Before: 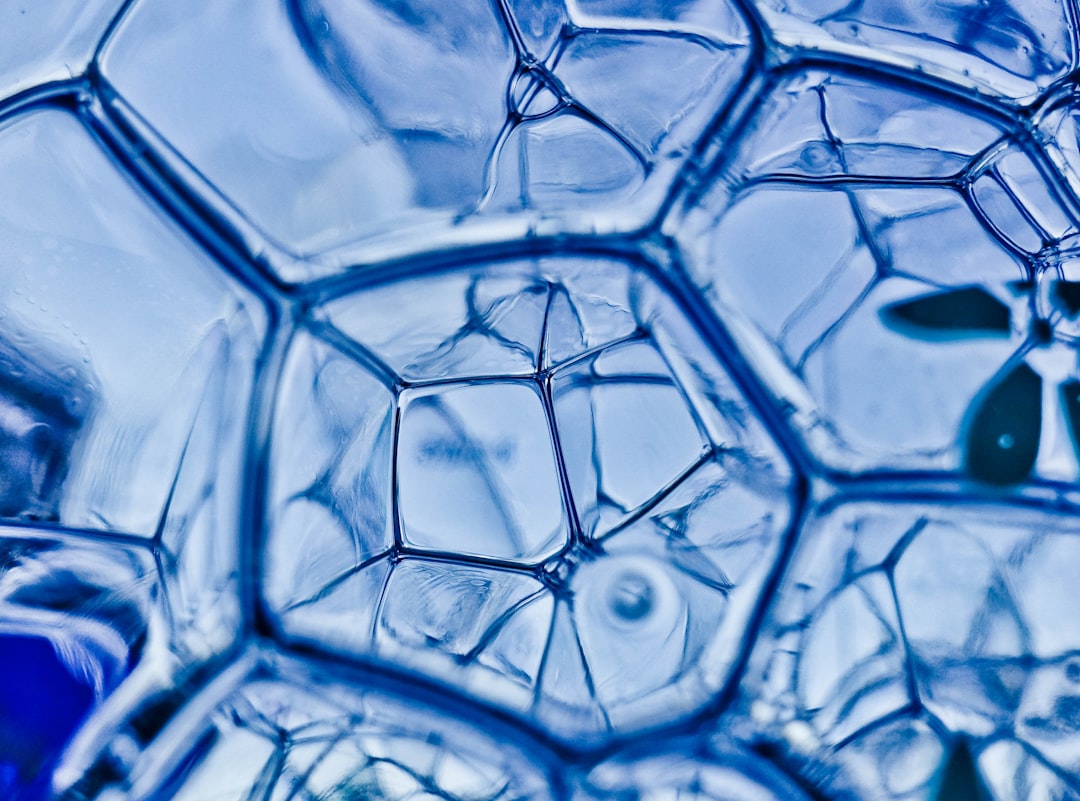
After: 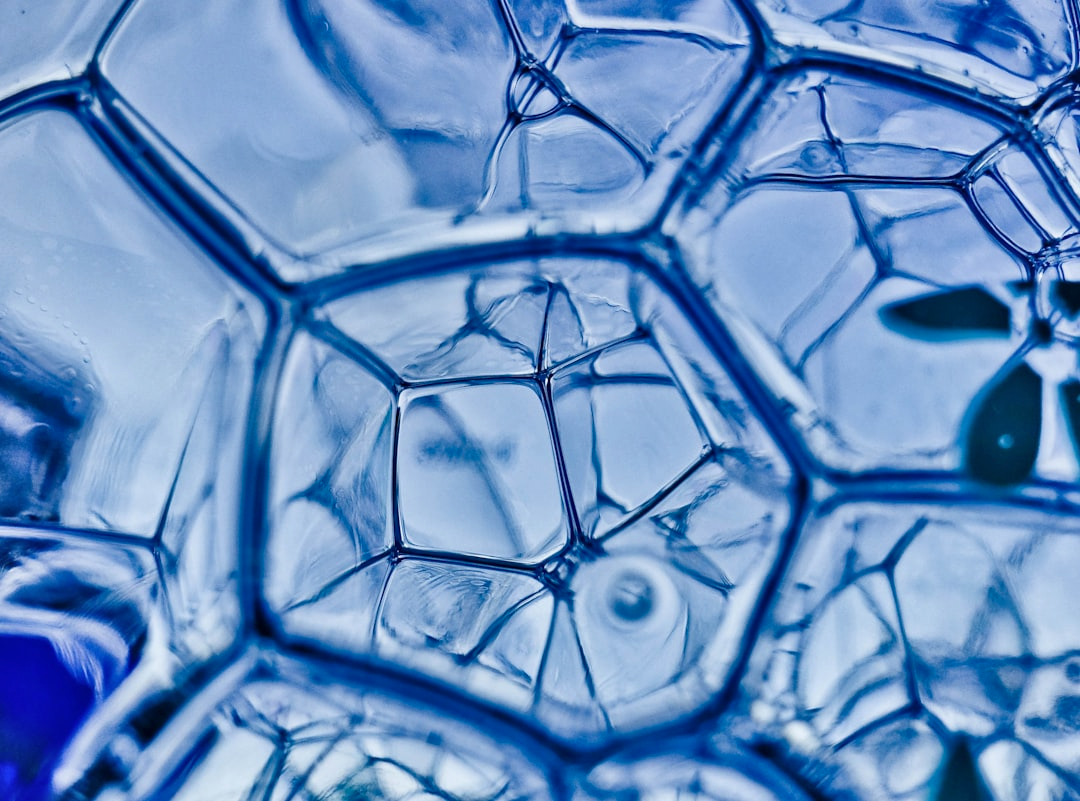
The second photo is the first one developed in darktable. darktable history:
shadows and highlights: radius 105.89, shadows 45.14, highlights -66.18, low approximation 0.01, soften with gaussian
